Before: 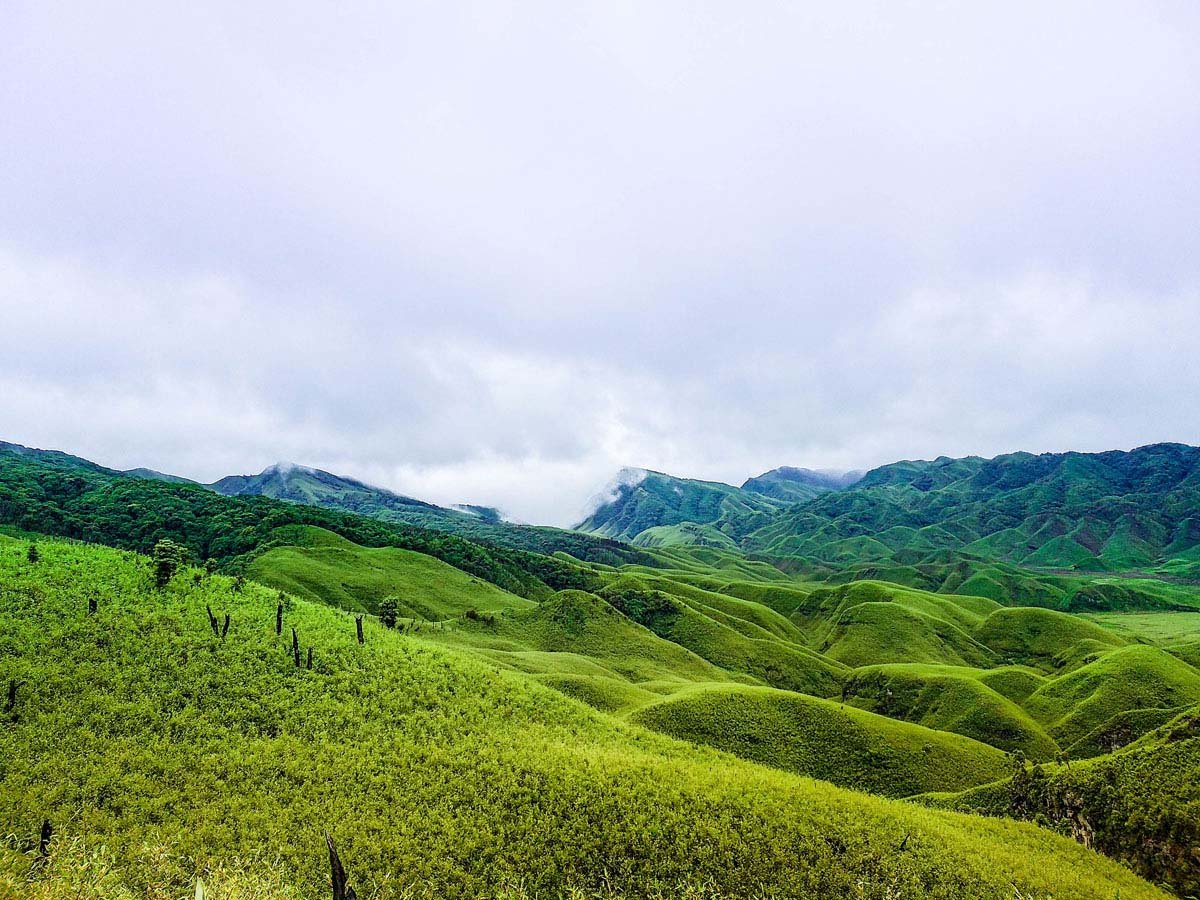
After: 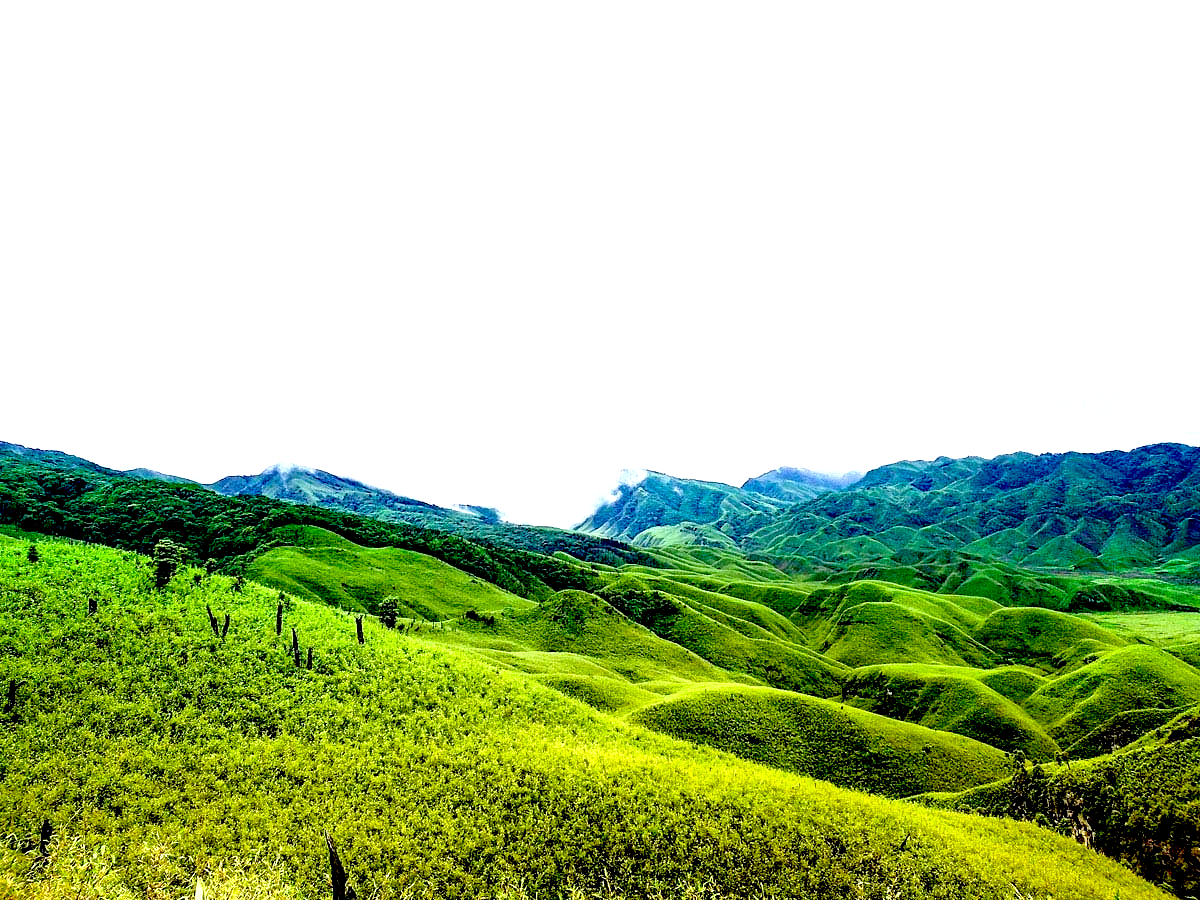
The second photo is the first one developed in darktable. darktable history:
exposure: black level correction 0.036, exposure 0.91 EV, compensate highlight preservation false
